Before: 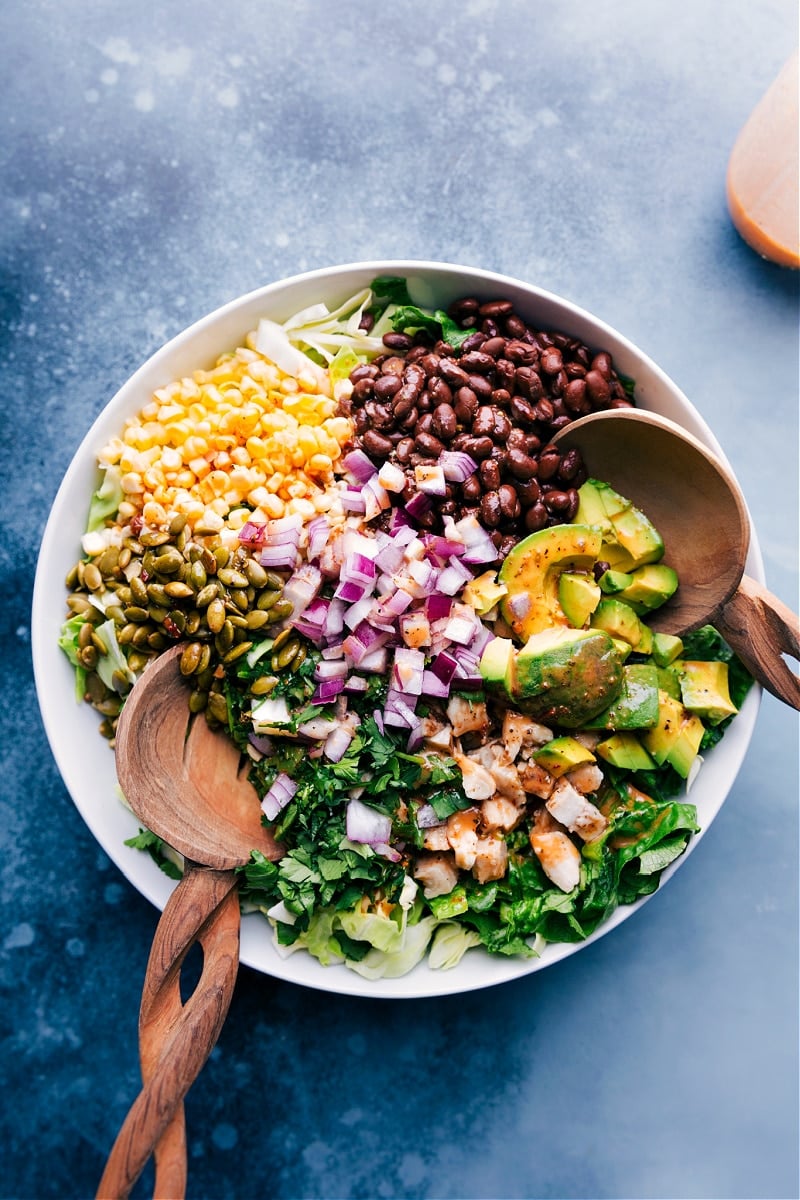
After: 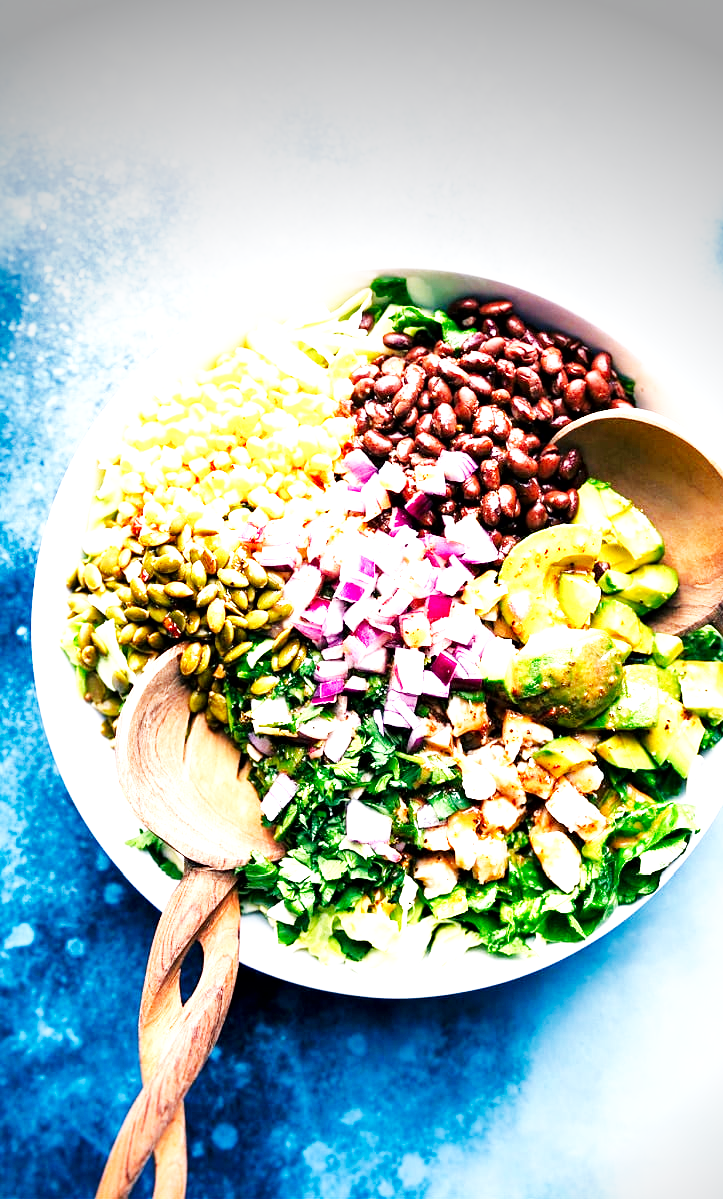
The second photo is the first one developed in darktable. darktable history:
local contrast: mode bilateral grid, contrast 20, coarseness 100, detail 150%, midtone range 0.2
exposure: exposure 0.999 EV, compensate highlight preservation false
base curve: curves: ch0 [(0, 0) (0.007, 0.004) (0.027, 0.03) (0.046, 0.07) (0.207, 0.54) (0.442, 0.872) (0.673, 0.972) (1, 1)], preserve colors none
crop: right 9.509%, bottom 0.031%
vignetting: brightness -0.629, saturation -0.007, center (-0.028, 0.239)
